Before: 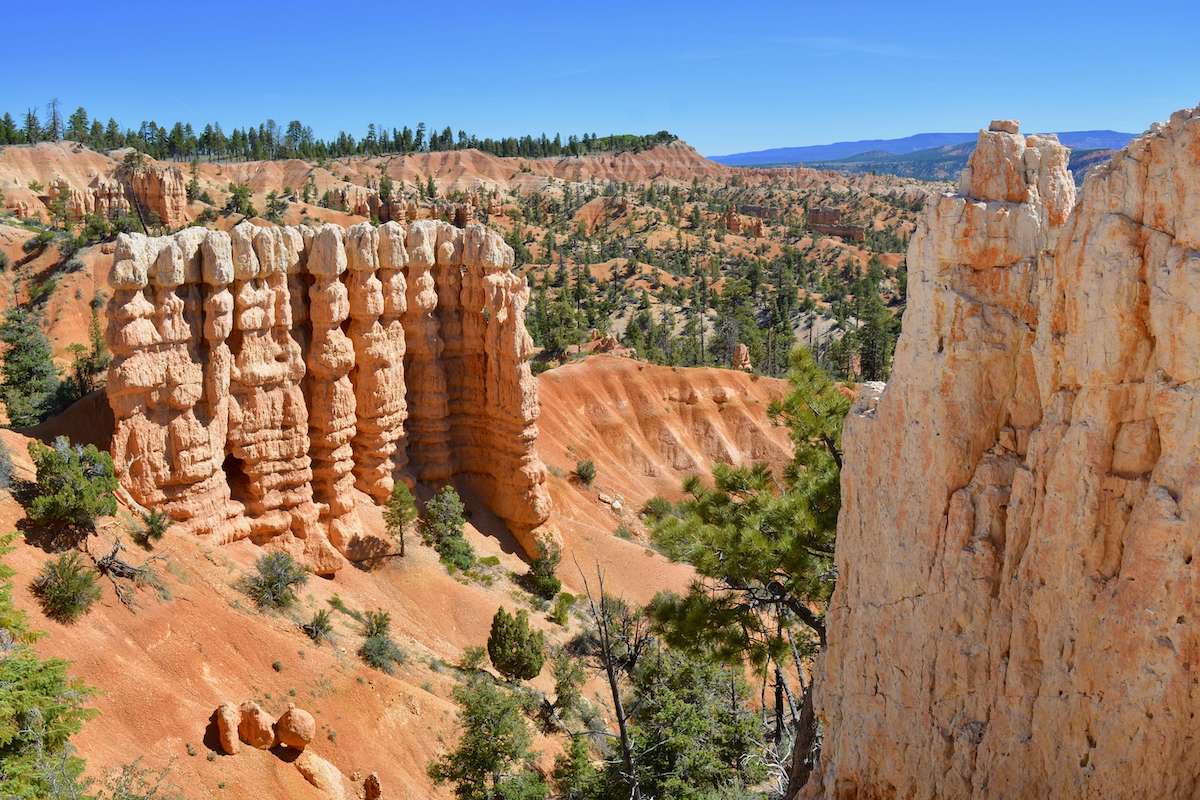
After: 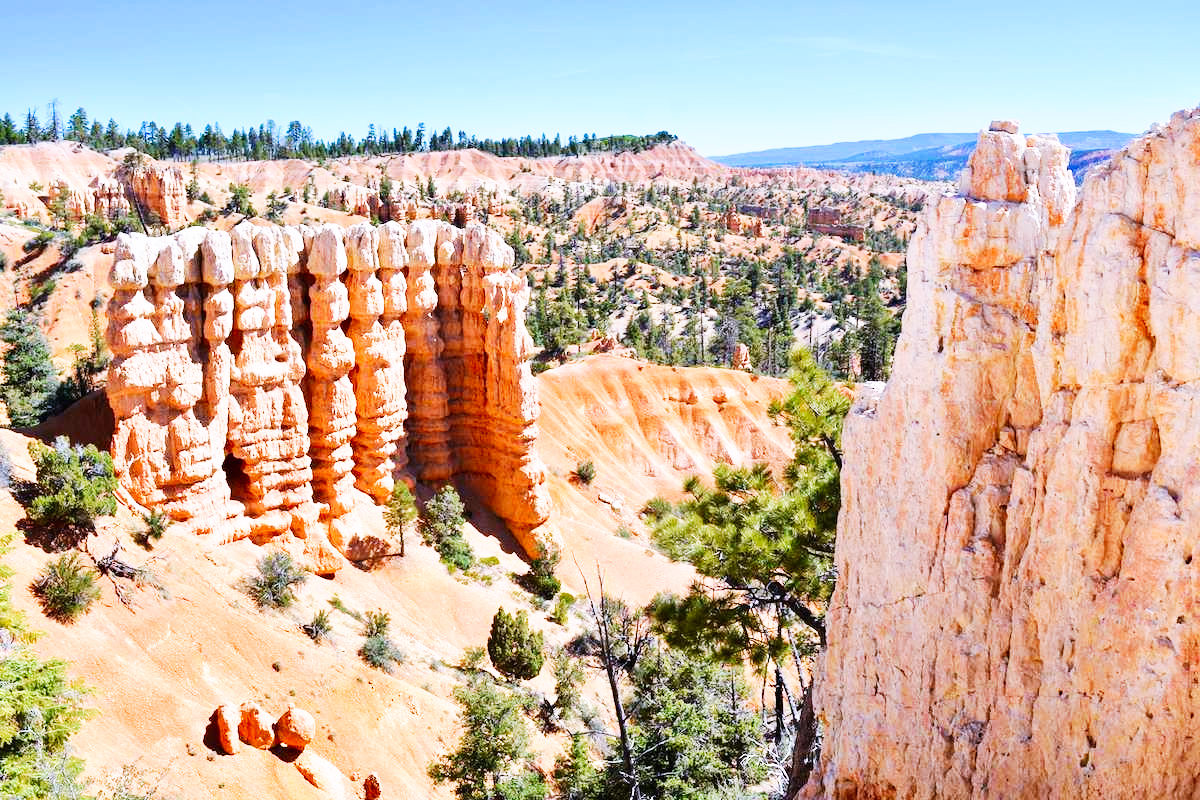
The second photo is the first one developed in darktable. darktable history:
color calibration: output R [1.063, -0.012, -0.003, 0], output B [-0.079, 0.047, 1, 0], illuminant custom, x 0.389, y 0.387, temperature 3838.64 K
base curve: curves: ch0 [(0, 0) (0.007, 0.004) (0.027, 0.03) (0.046, 0.07) (0.207, 0.54) (0.442, 0.872) (0.673, 0.972) (1, 1)], preserve colors none
